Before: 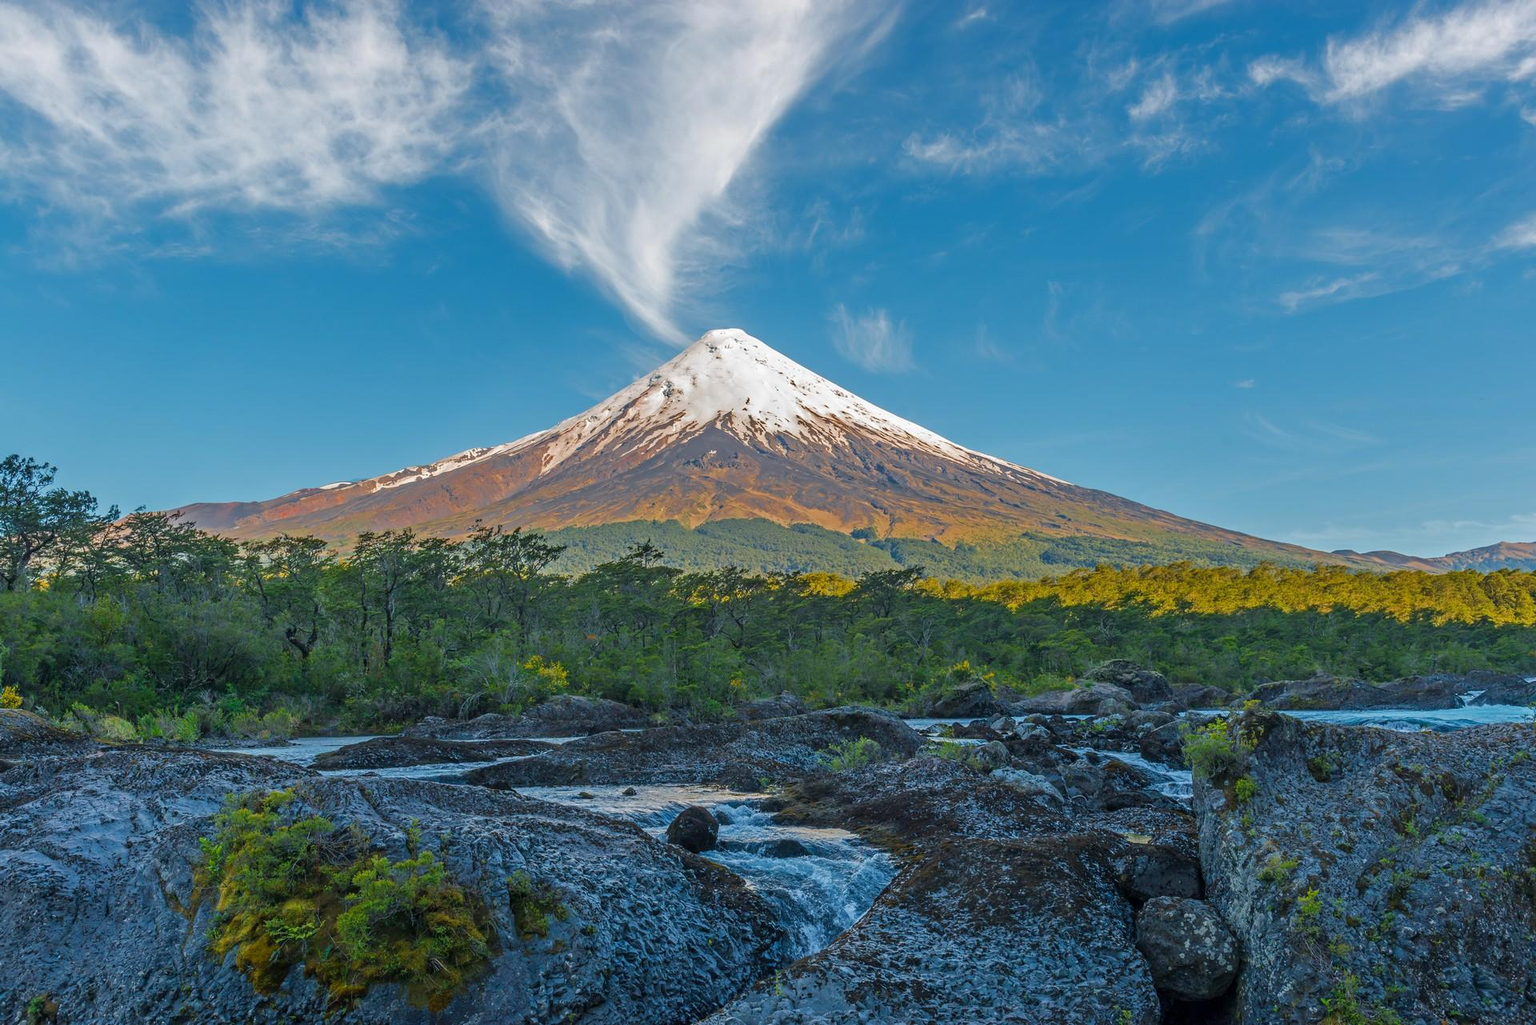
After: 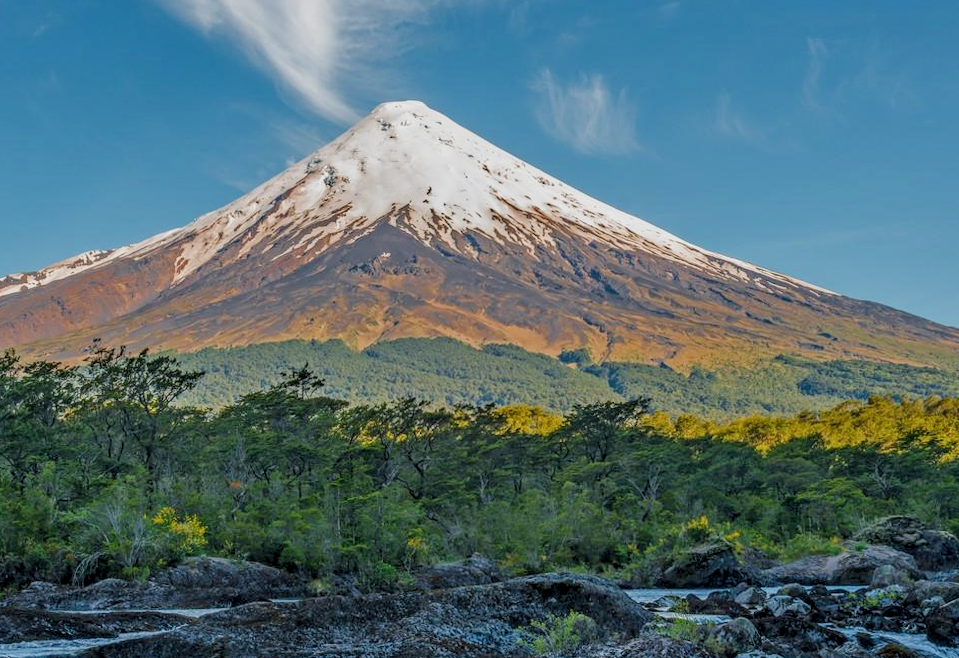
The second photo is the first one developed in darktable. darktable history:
contrast equalizer: octaves 7, y [[0.6 ×6], [0.55 ×6], [0 ×6], [0 ×6], [0 ×6]], mix 0.2
local contrast: on, module defaults
filmic rgb: hardness 4.17, contrast 0.921
rotate and perspective: lens shift (horizontal) -0.055, automatic cropping off
crop: left 25%, top 25%, right 25%, bottom 25%
